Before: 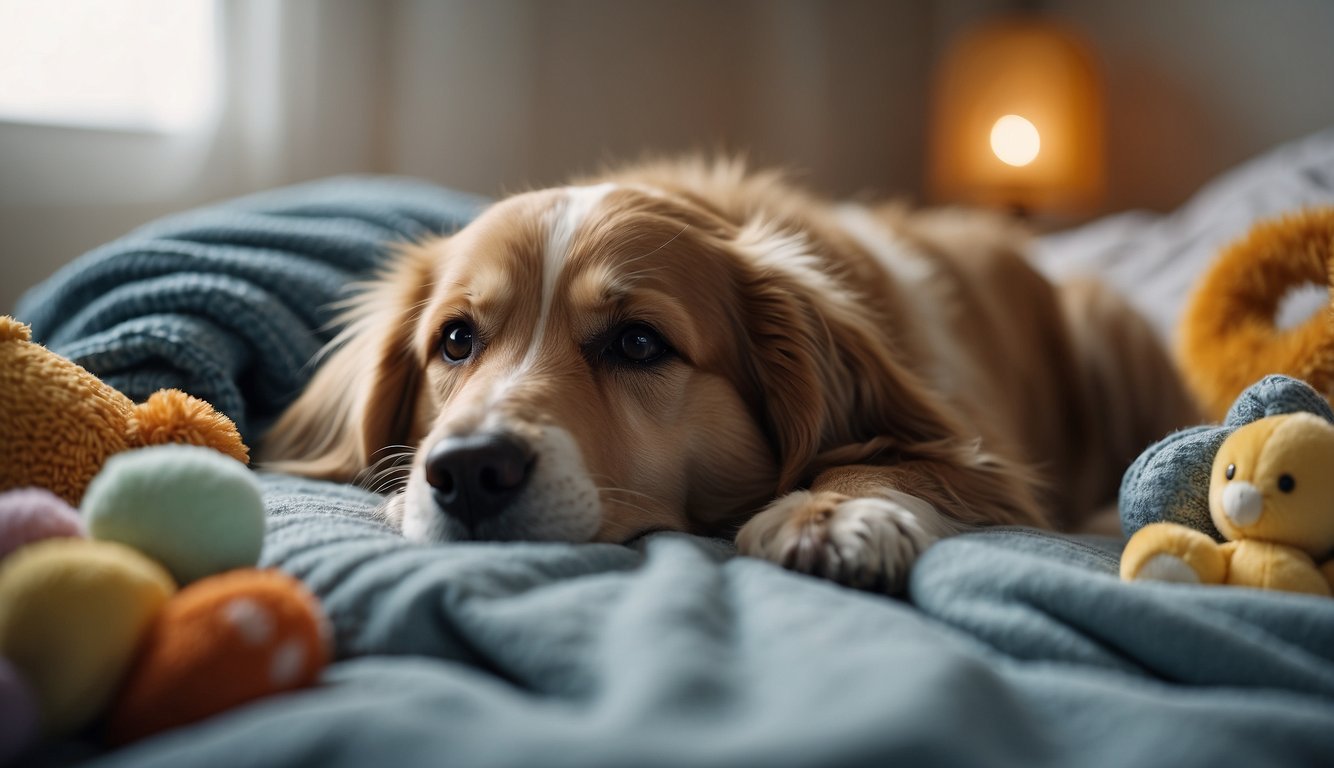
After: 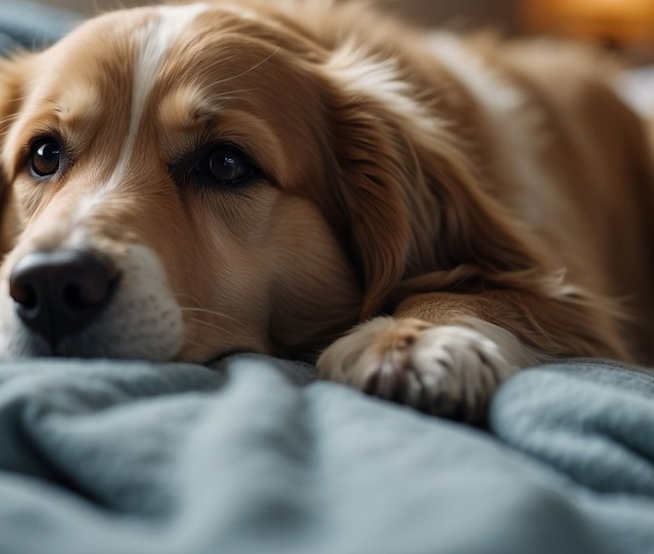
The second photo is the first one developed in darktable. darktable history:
crop: left 31.379%, top 24.658%, right 20.326%, bottom 6.628%
rotate and perspective: rotation 1.72°, automatic cropping off
